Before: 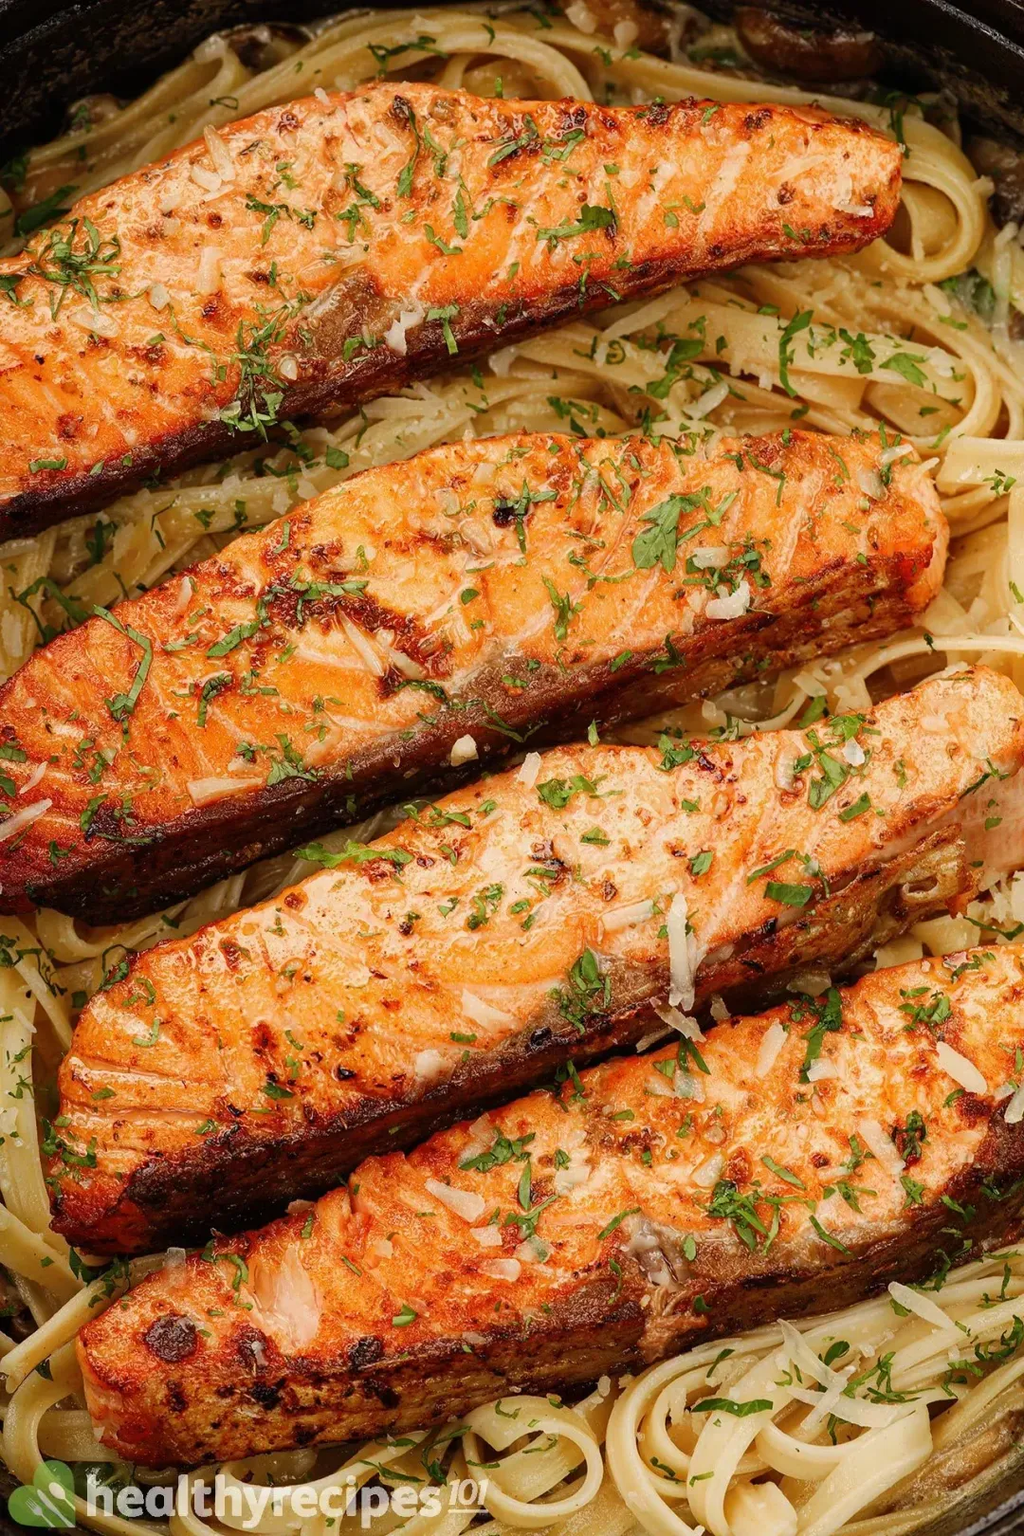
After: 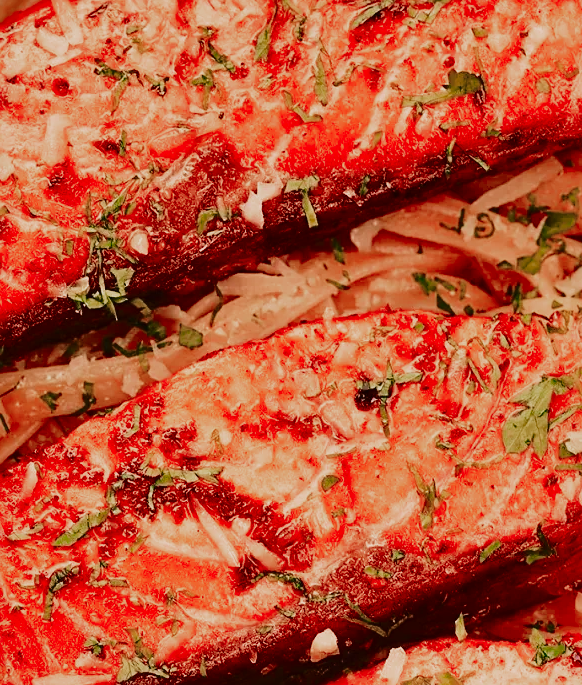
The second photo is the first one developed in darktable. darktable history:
crop: left 15.306%, top 9.065%, right 30.789%, bottom 48.638%
base curve: curves: ch0 [(0, 0) (0.028, 0.03) (0.121, 0.232) (0.46, 0.748) (0.859, 0.968) (1, 1)], preserve colors none
shadows and highlights: shadows 32, highlights -32, soften with gaussian
velvia: on, module defaults
tone curve: curves: ch0 [(0, 0.019) (0.204, 0.162) (0.491, 0.519) (0.748, 0.765) (1, 0.919)]; ch1 [(0, 0) (0.201, 0.113) (0.372, 0.282) (0.443, 0.434) (0.496, 0.504) (0.566, 0.585) (0.761, 0.803) (1, 1)]; ch2 [(0, 0) (0.434, 0.447) (0.483, 0.487) (0.555, 0.563) (0.697, 0.68) (1, 1)], color space Lab, independent channels, preserve colors none
color zones: curves: ch0 [(0, 0.299) (0.25, 0.383) (0.456, 0.352) (0.736, 0.571)]; ch1 [(0, 0.63) (0.151, 0.568) (0.254, 0.416) (0.47, 0.558) (0.732, 0.37) (0.909, 0.492)]; ch2 [(0.004, 0.604) (0.158, 0.443) (0.257, 0.403) (0.761, 0.468)]
sharpen: radius 2.529, amount 0.323
